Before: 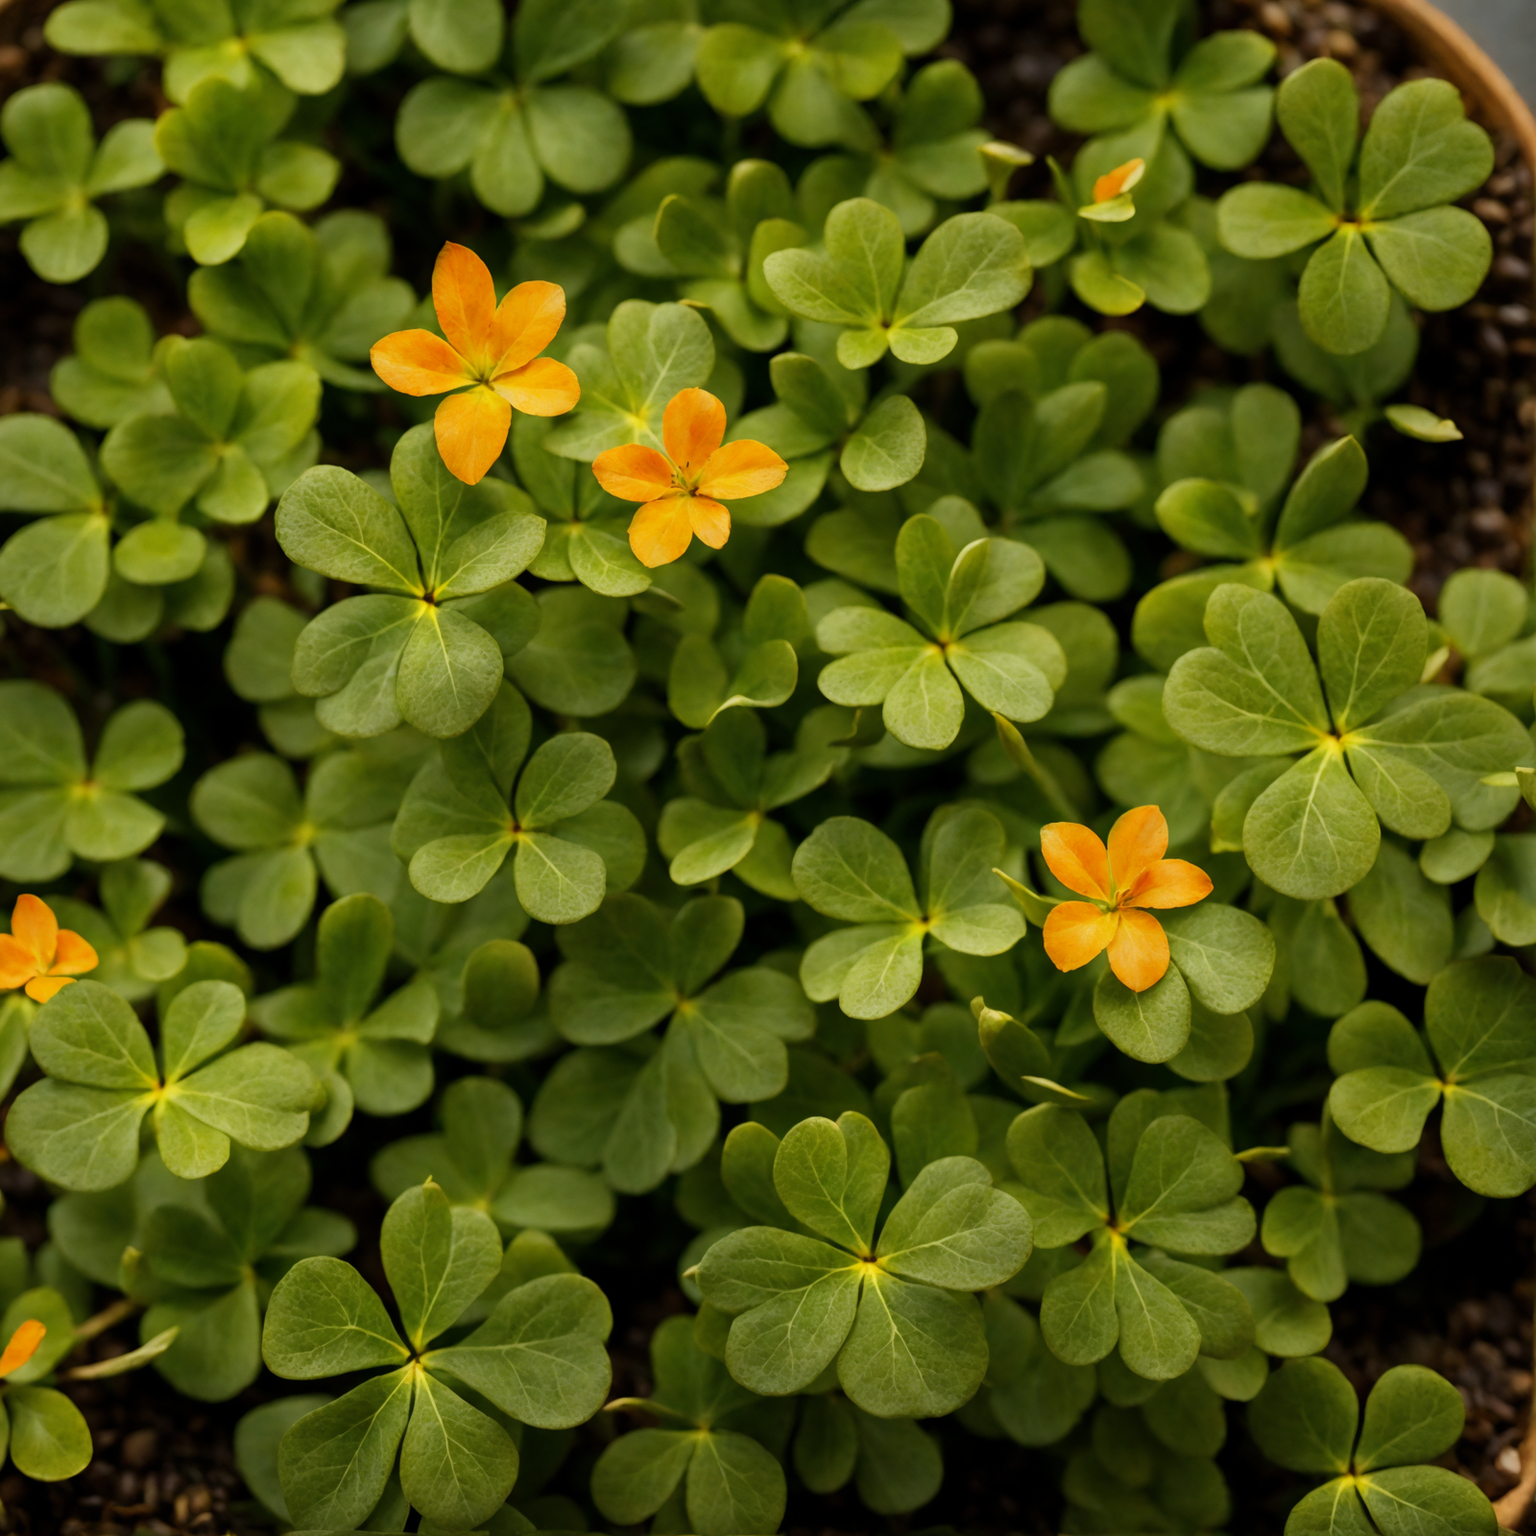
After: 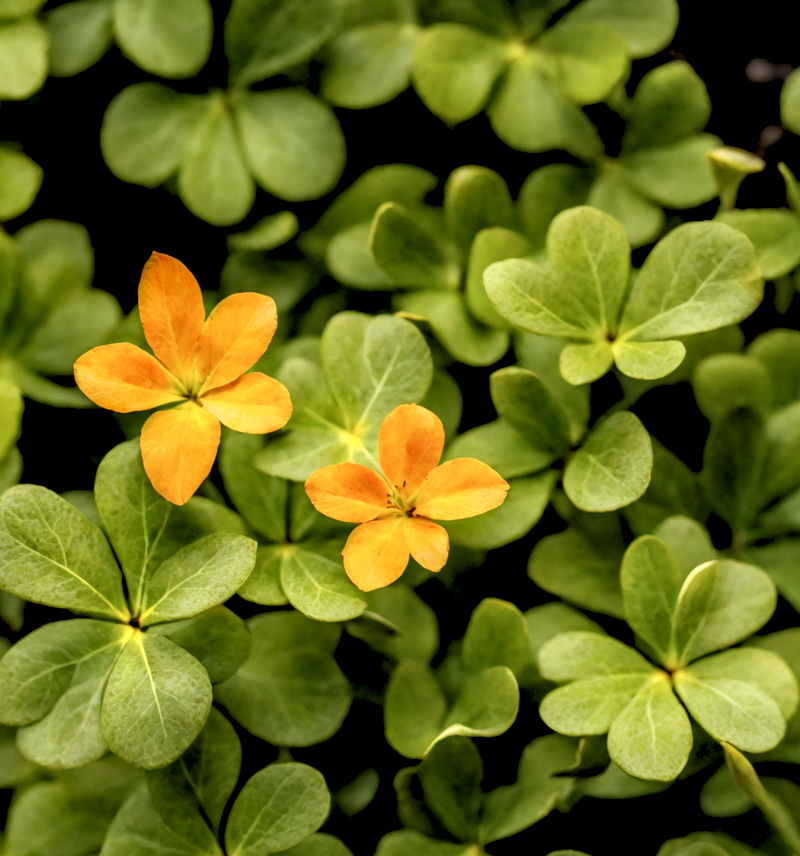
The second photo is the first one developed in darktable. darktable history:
crop: left 19.556%, right 30.401%, bottom 46.458%
local contrast: highlights 65%, shadows 54%, detail 169%, midtone range 0.514
rgb levels: preserve colors sum RGB, levels [[0.038, 0.433, 0.934], [0, 0.5, 1], [0, 0.5, 1]]
